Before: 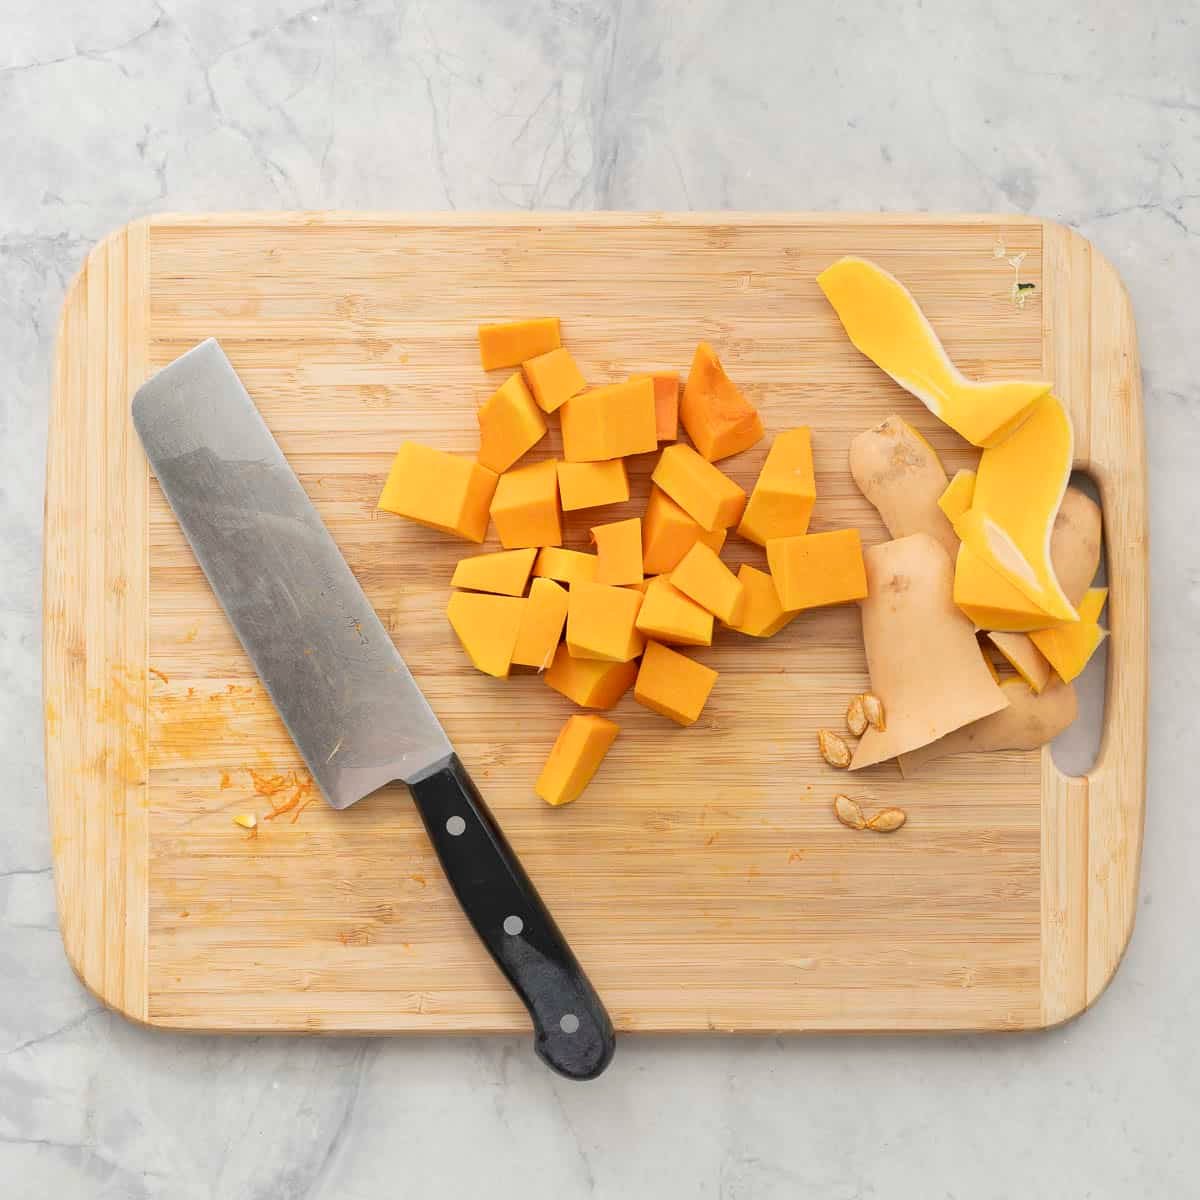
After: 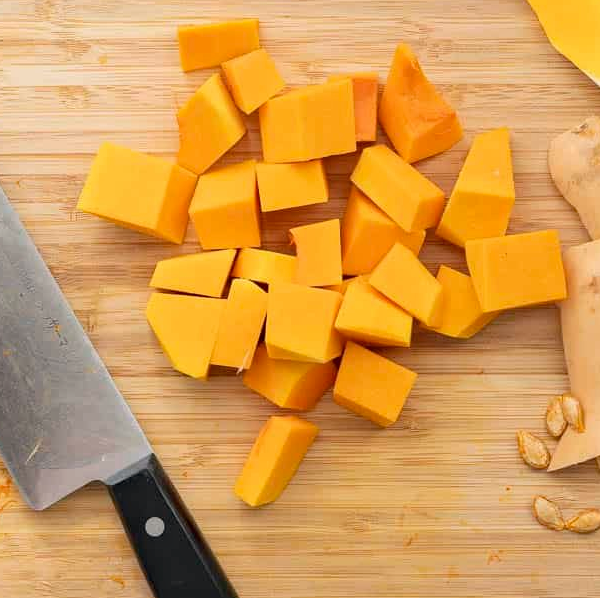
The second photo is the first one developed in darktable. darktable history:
haze removal: compatibility mode true, adaptive false
crop: left 25.124%, top 24.993%, right 24.835%, bottom 25.102%
